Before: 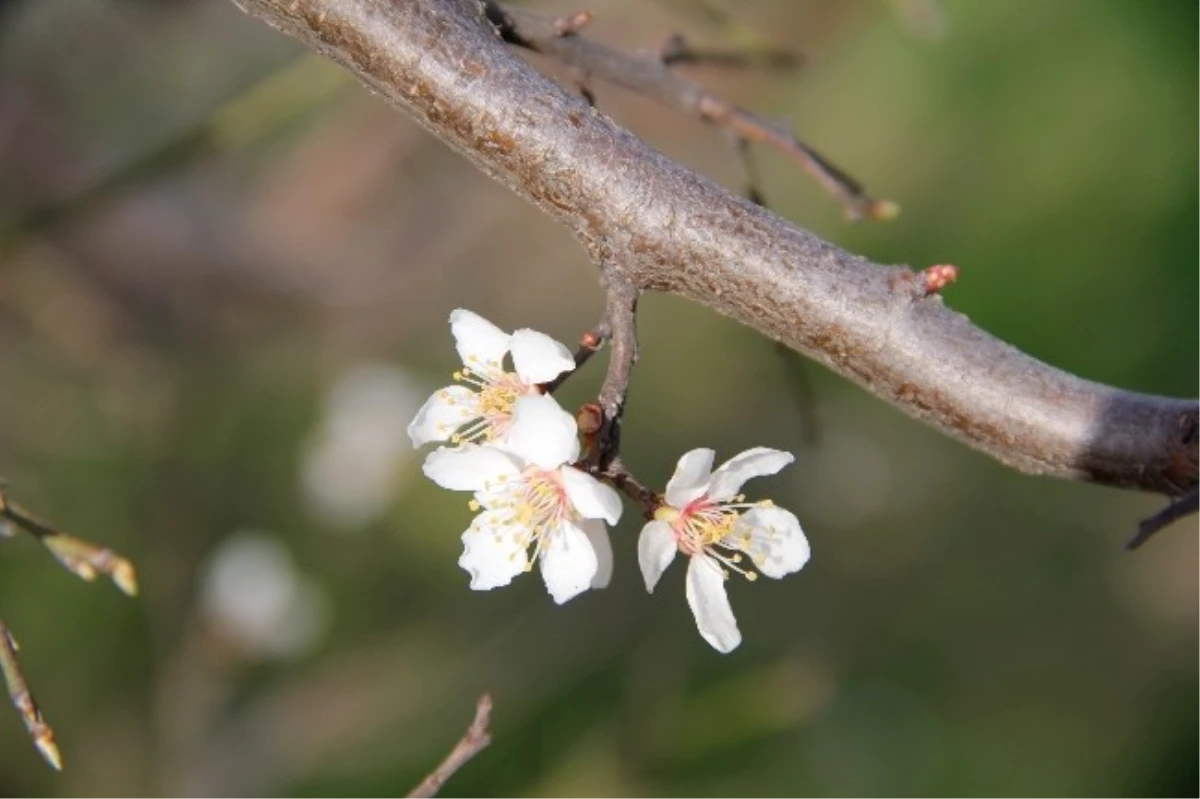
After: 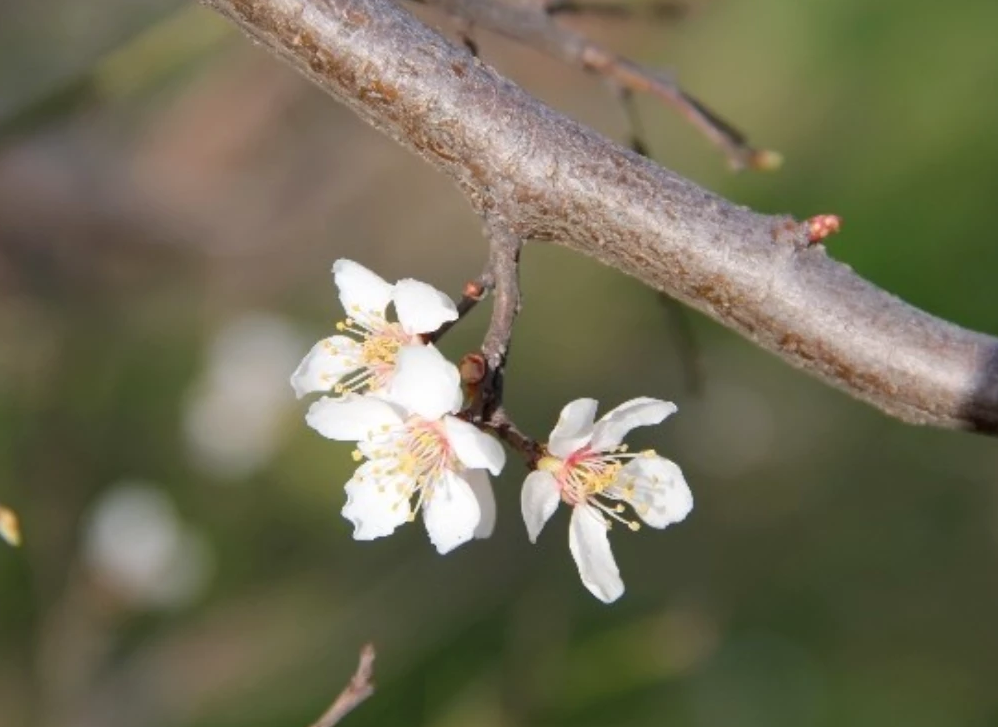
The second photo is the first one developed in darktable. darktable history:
crop: left 9.827%, top 6.326%, right 6.97%, bottom 2.623%
